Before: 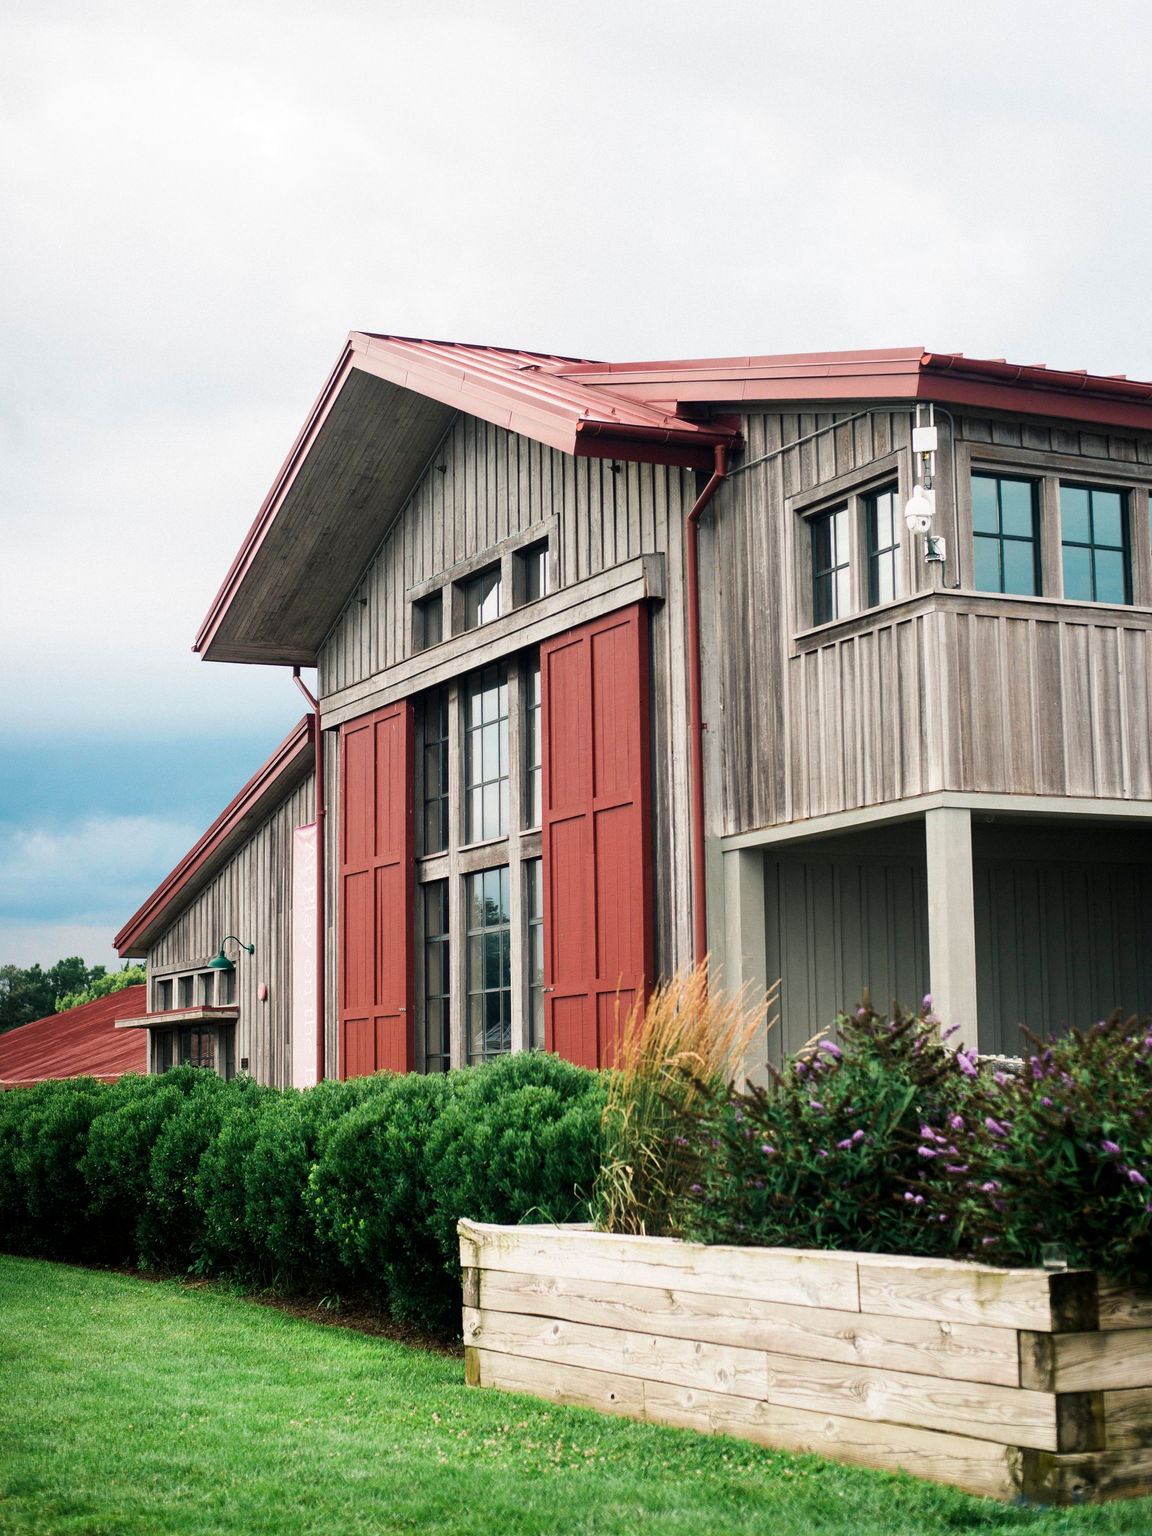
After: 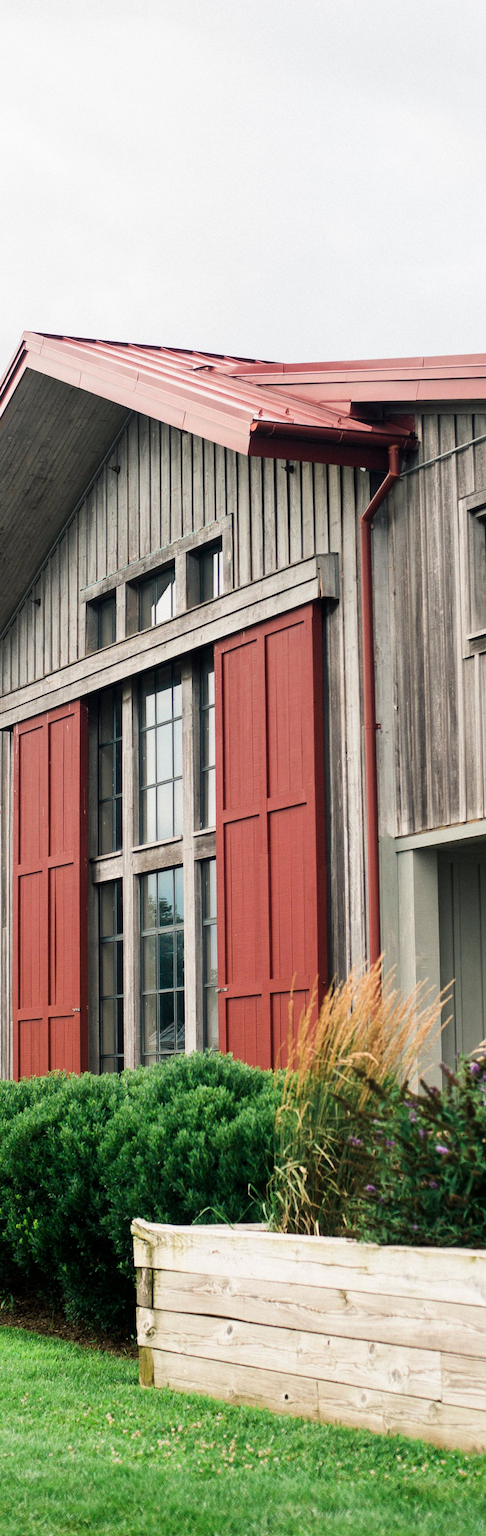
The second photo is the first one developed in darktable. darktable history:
crop: left 28.342%, right 29.39%
